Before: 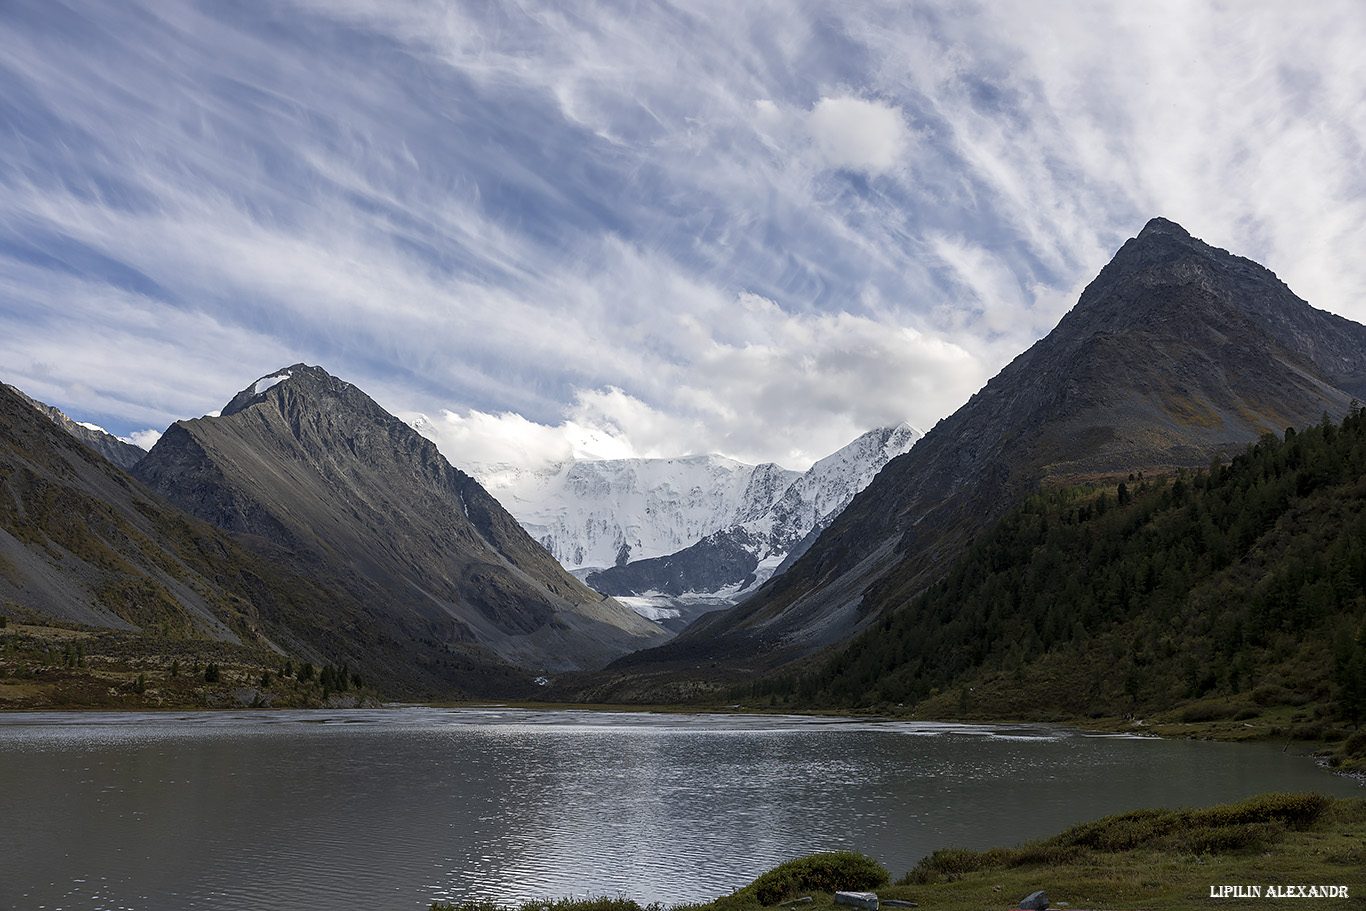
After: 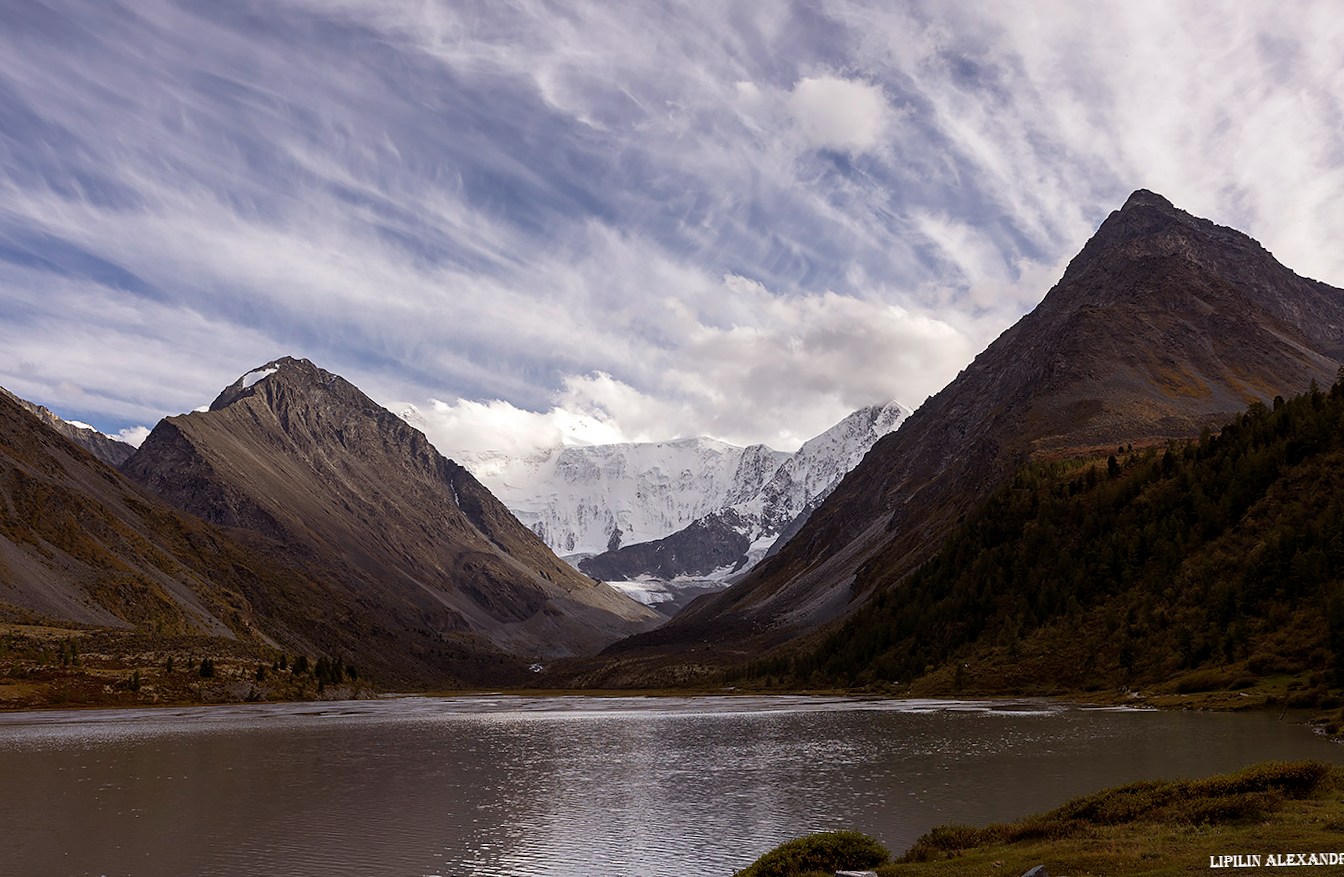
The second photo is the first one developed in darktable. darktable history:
rgb levels: mode RGB, independent channels, levels [[0, 0.5, 1], [0, 0.521, 1], [0, 0.536, 1]]
rotate and perspective: rotation -1.42°, crop left 0.016, crop right 0.984, crop top 0.035, crop bottom 0.965
